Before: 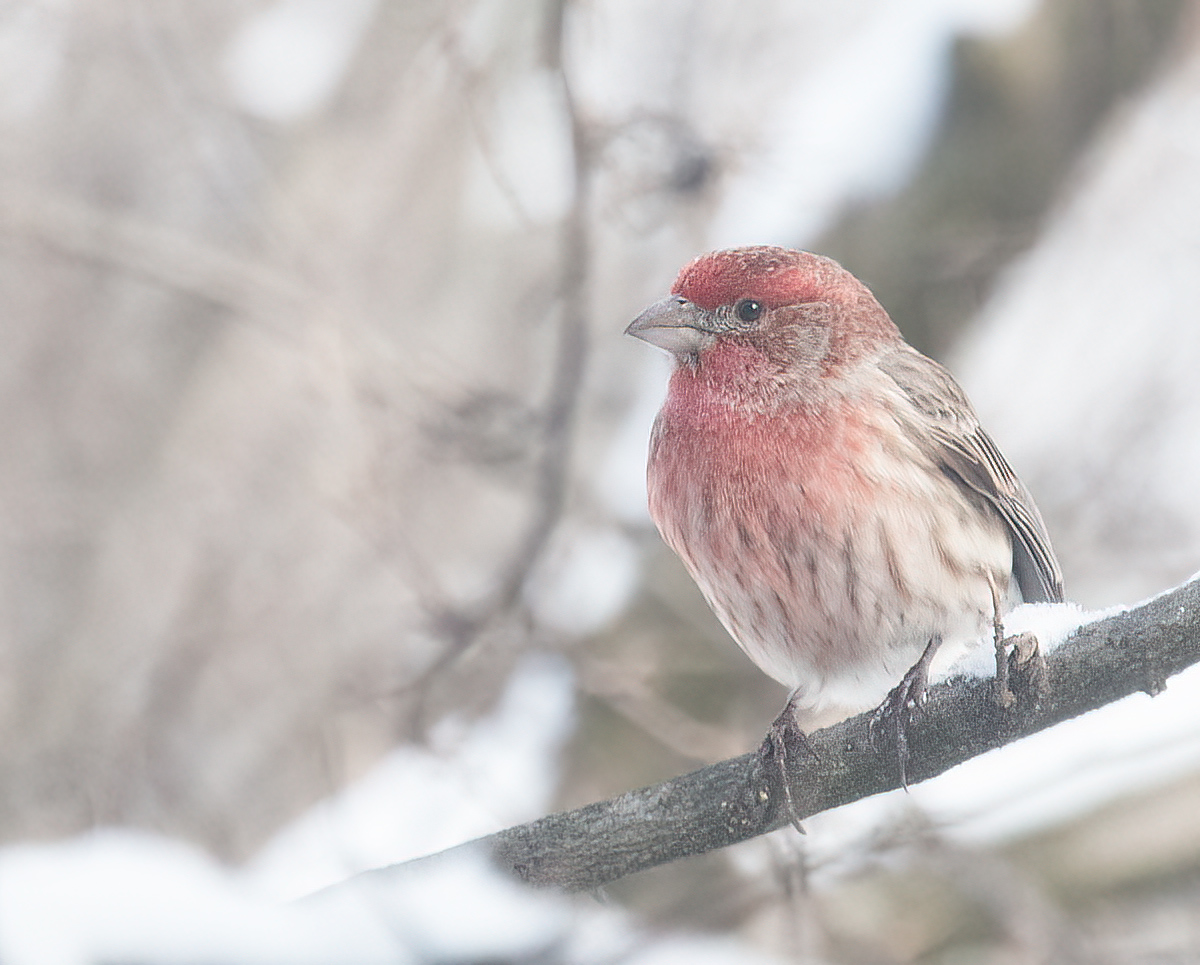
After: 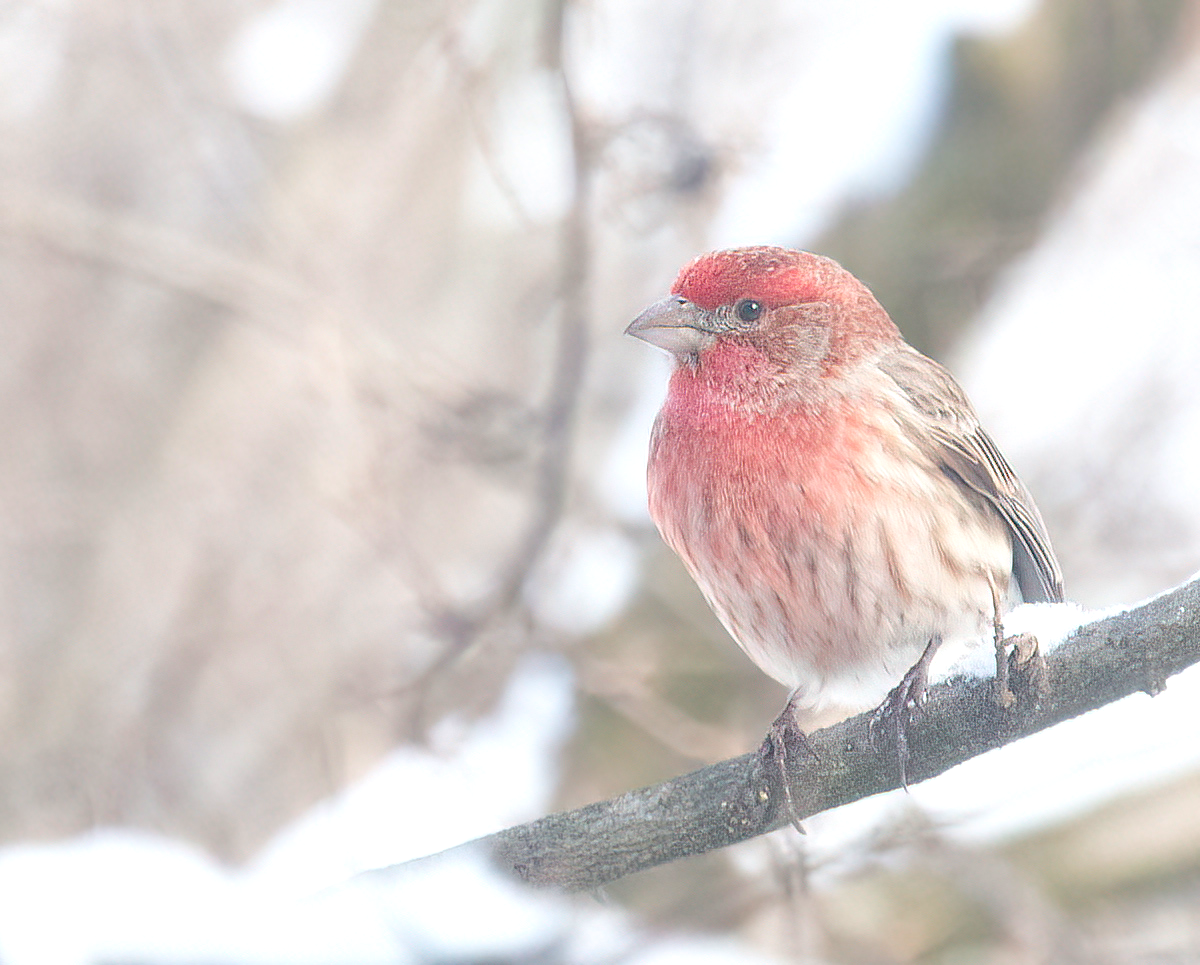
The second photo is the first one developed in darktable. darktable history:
exposure: exposure 0.258 EV, compensate highlight preservation false
color balance rgb: perceptual saturation grading › global saturation 25%, perceptual brilliance grading › mid-tones 10%, perceptual brilliance grading › shadows 15%, global vibrance 20%
